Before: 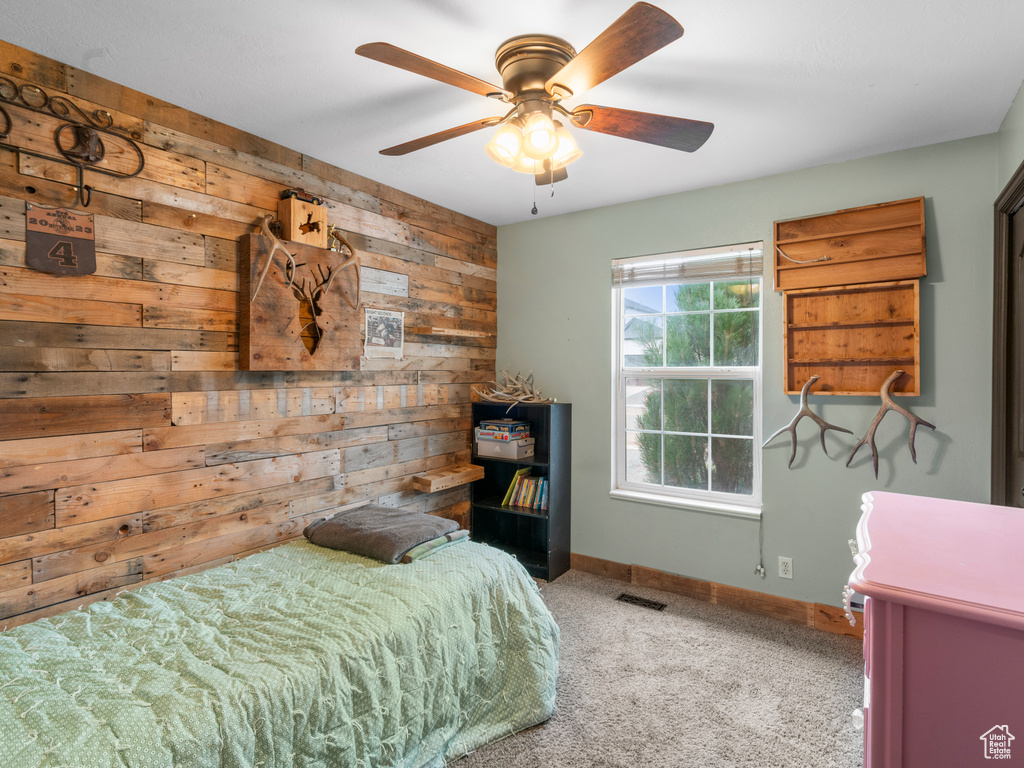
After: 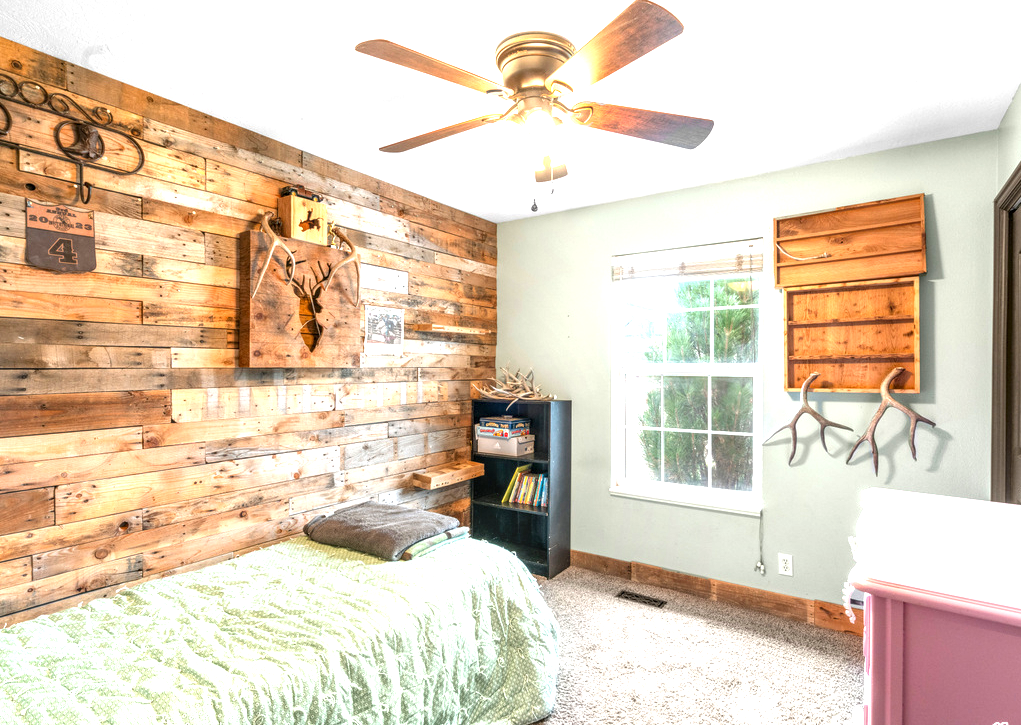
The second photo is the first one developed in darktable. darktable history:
exposure: black level correction 0, exposure 2.327 EV, compensate exposure bias true, compensate highlight preservation false
crop: top 0.448%, right 0.264%, bottom 5.045%
local contrast: detail 130%
